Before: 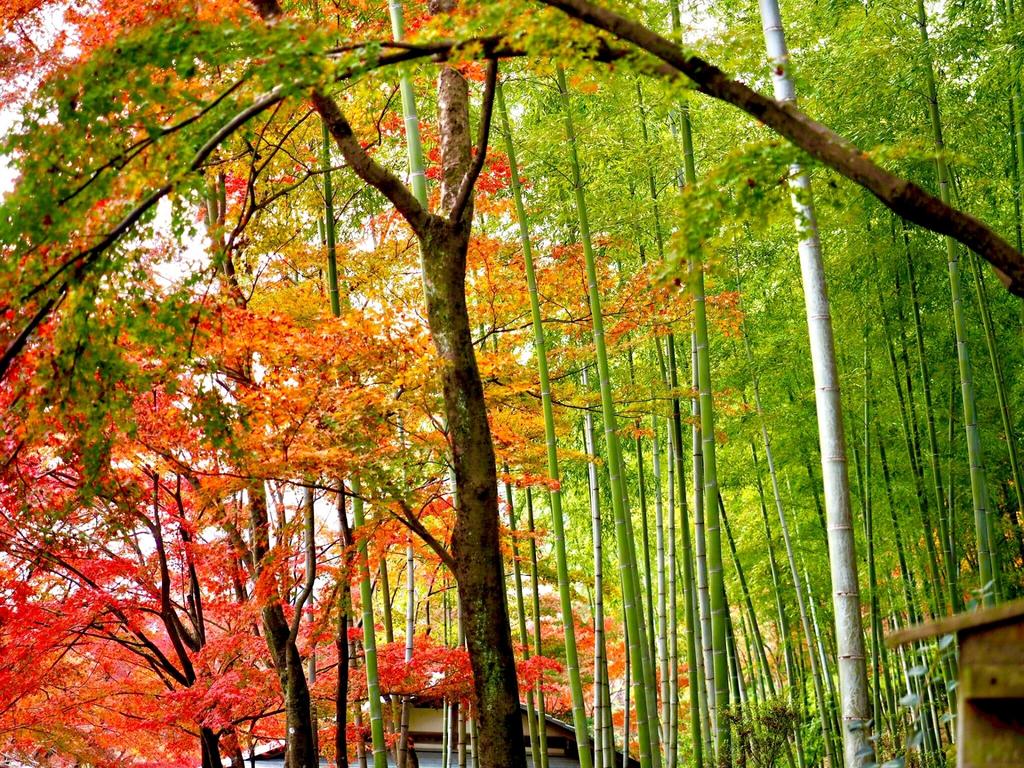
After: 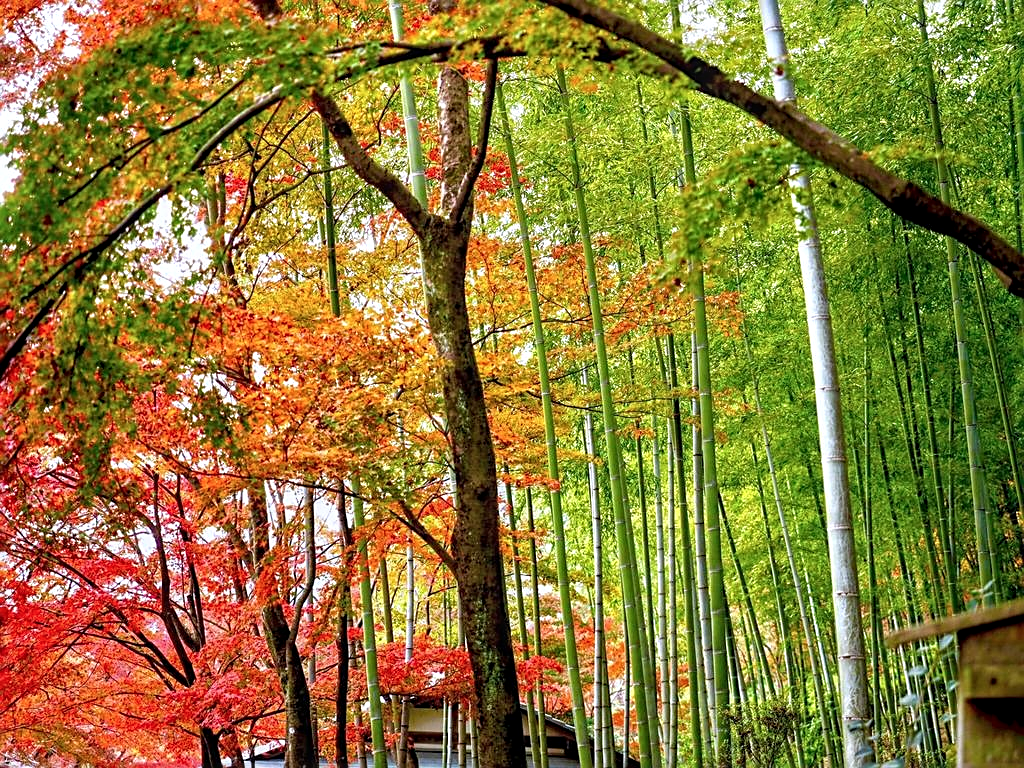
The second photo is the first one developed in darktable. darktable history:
color calibration: illuminant as shot in camera, x 0.358, y 0.373, temperature 4628.91 K
sharpen: on, module defaults
local contrast: on, module defaults
